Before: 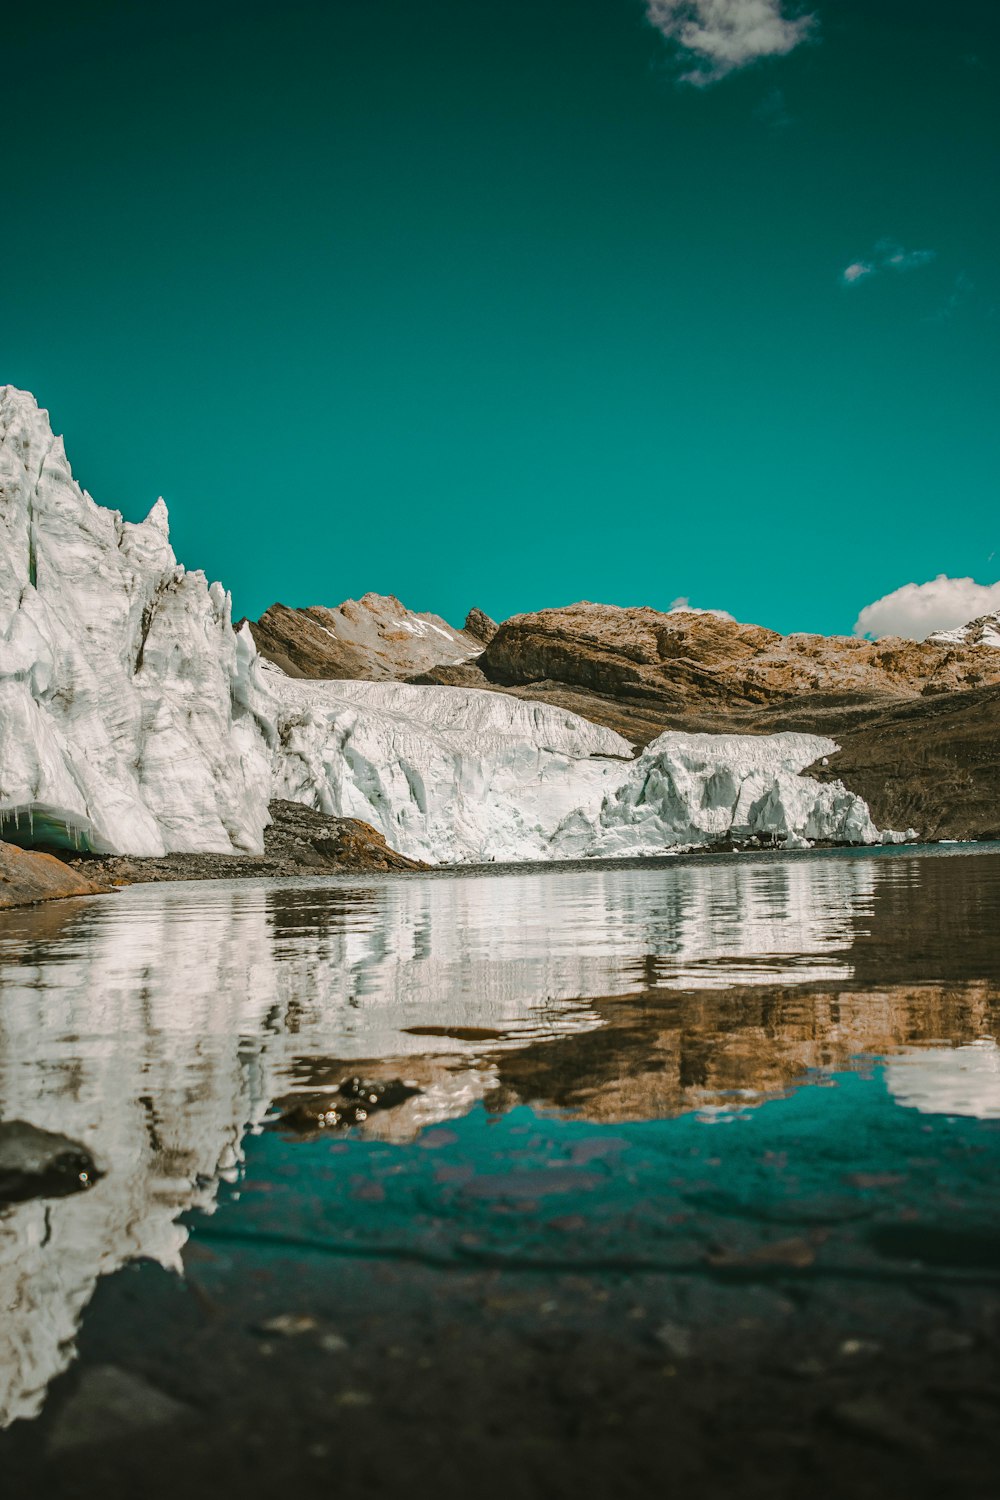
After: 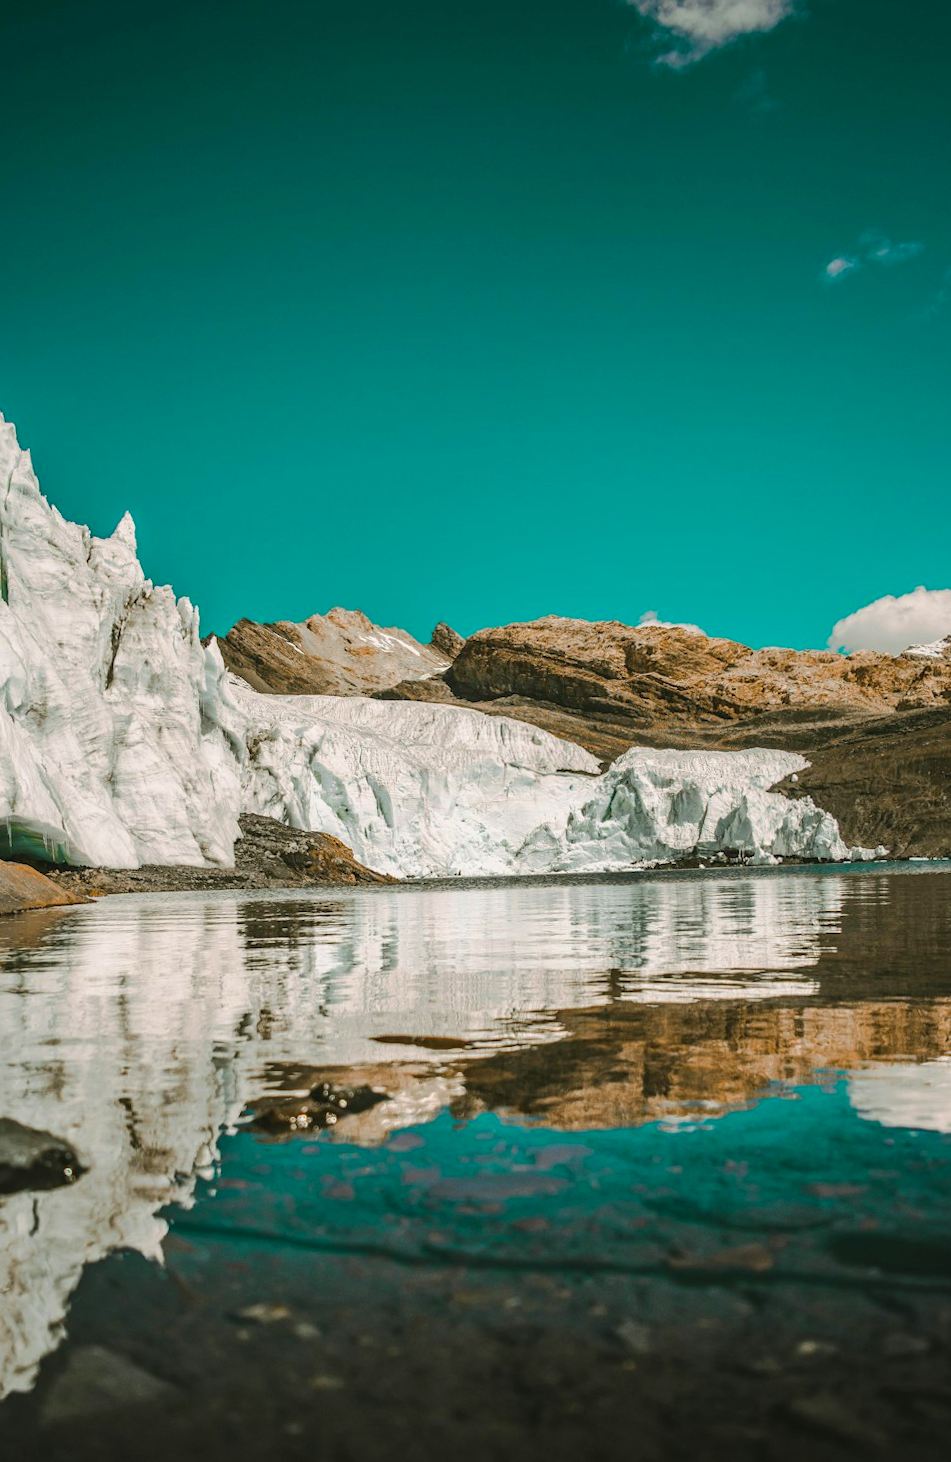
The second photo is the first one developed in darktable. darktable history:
rotate and perspective: rotation 0.074°, lens shift (vertical) 0.096, lens shift (horizontal) -0.041, crop left 0.043, crop right 0.952, crop top 0.024, crop bottom 0.979
contrast brightness saturation: contrast 0.07, brightness 0.08, saturation 0.18
